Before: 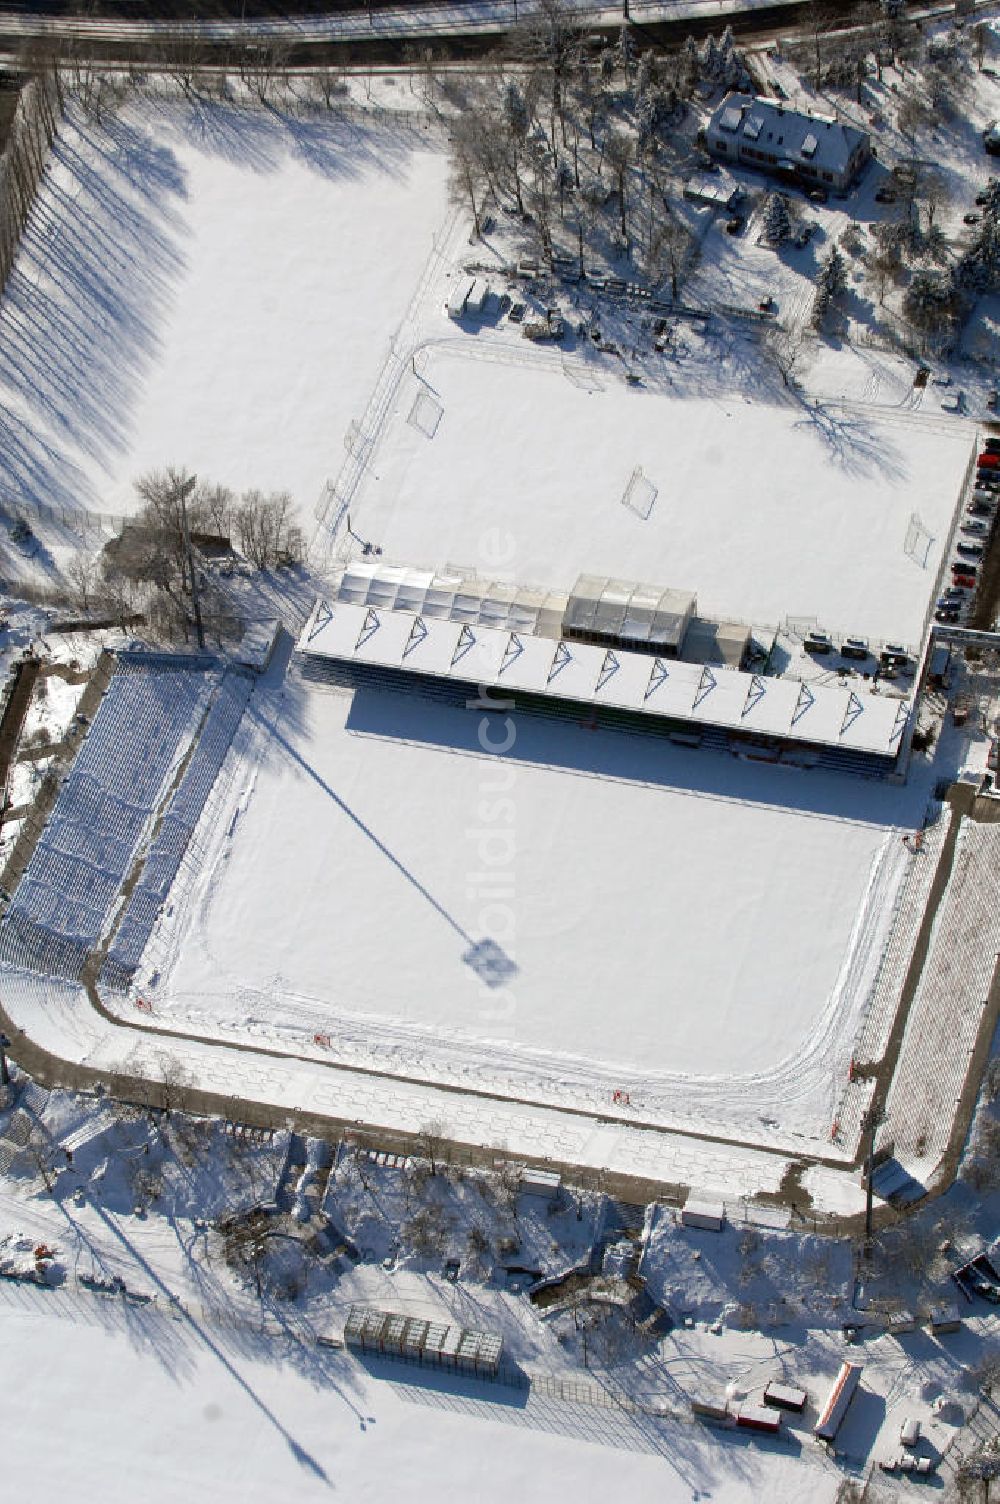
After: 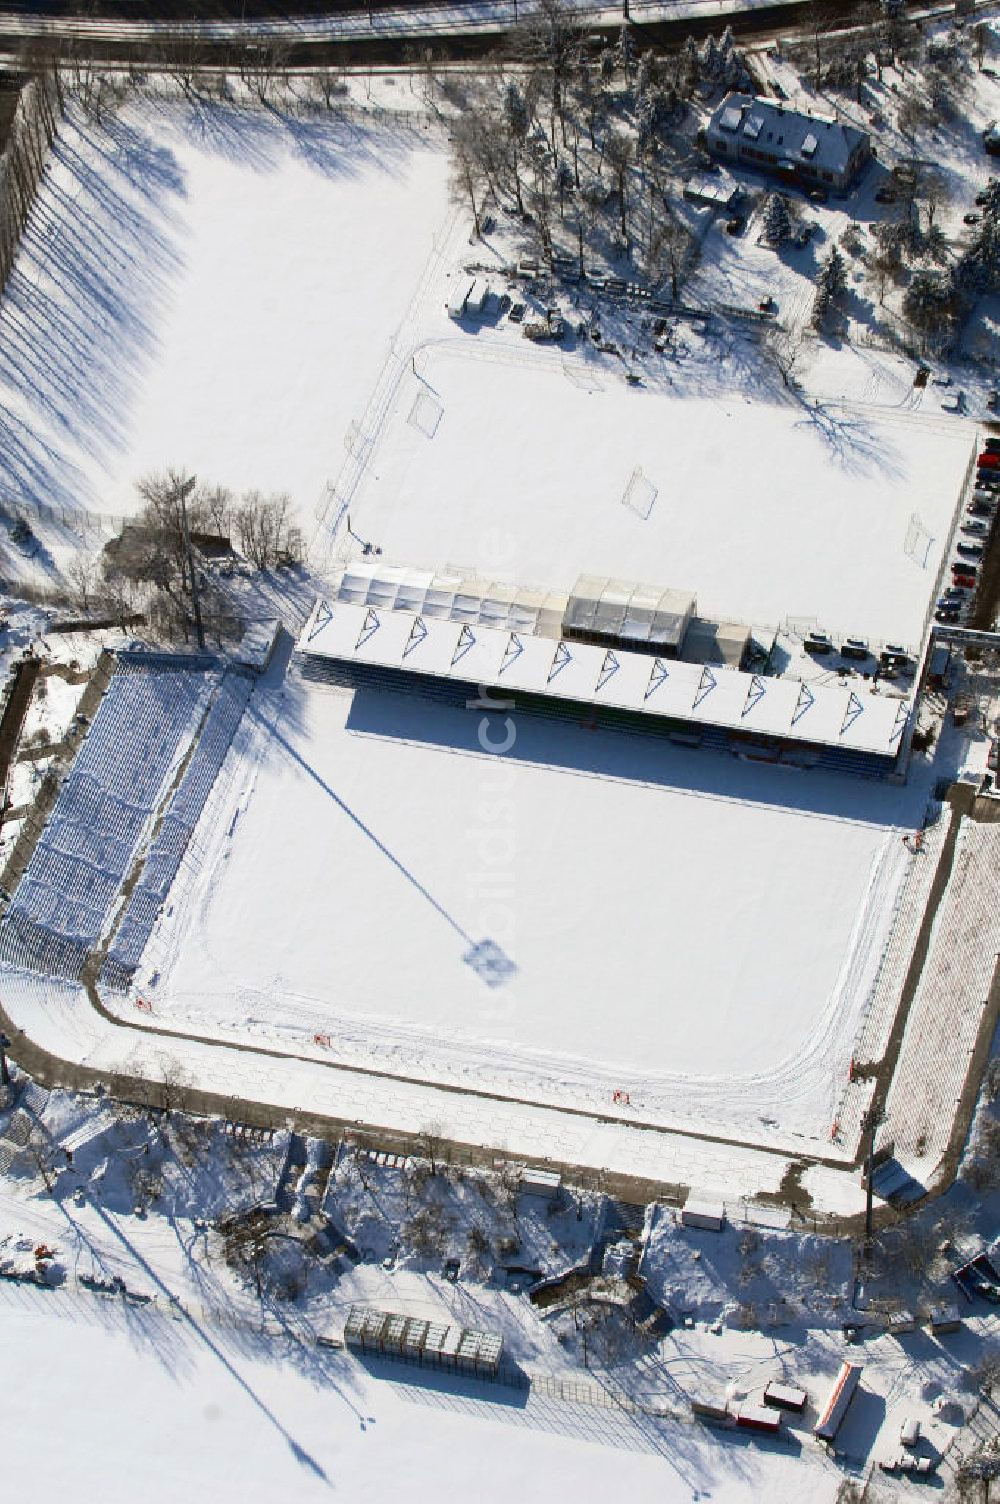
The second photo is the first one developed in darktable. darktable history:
tone curve: curves: ch0 [(0, 0.023) (0.217, 0.19) (0.754, 0.801) (1, 0.977)]; ch1 [(0, 0) (0.392, 0.398) (0.5, 0.5) (0.521, 0.528) (0.56, 0.577) (1, 1)]; ch2 [(0, 0) (0.5, 0.5) (0.579, 0.561) (0.65, 0.657) (1, 1)], color space Lab, linked channels, preserve colors none
contrast brightness saturation: contrast 0.1, brightness 0.035, saturation 0.088
